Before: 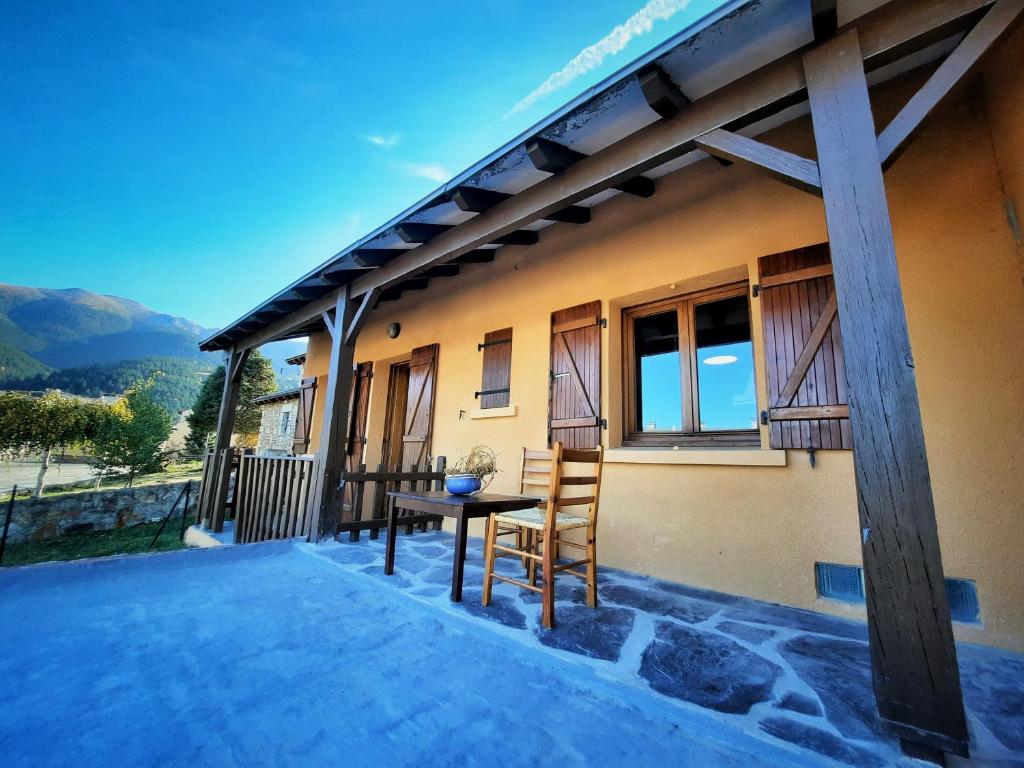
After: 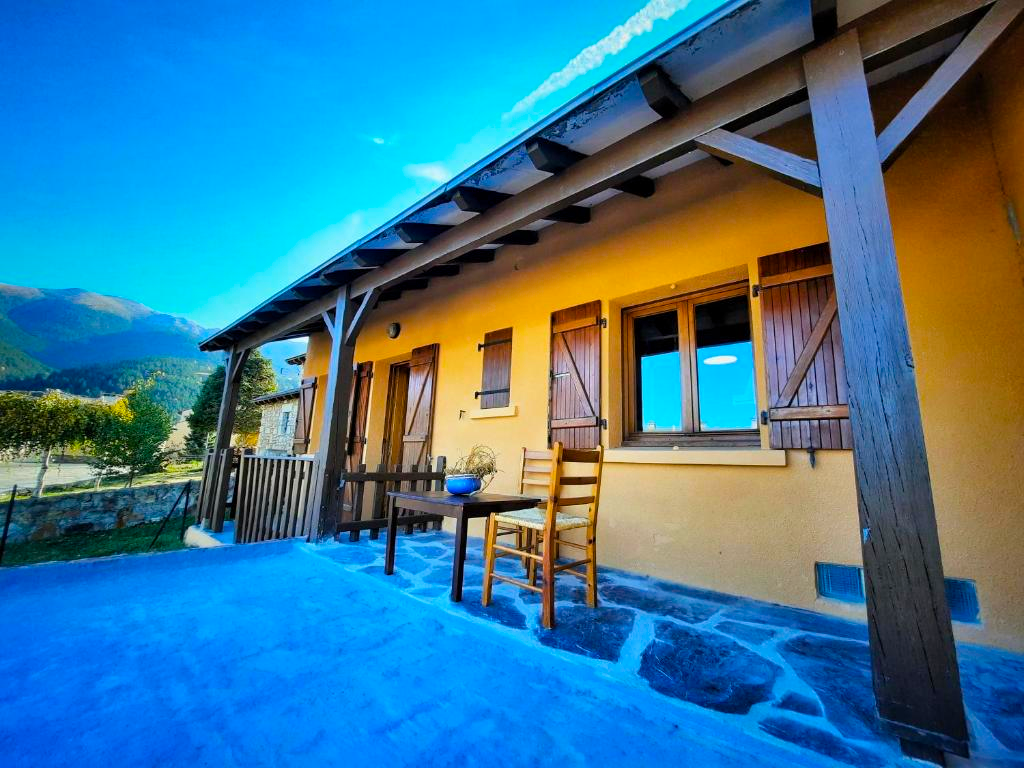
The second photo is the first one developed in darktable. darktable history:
color balance rgb: linear chroma grading › global chroma 15%, perceptual saturation grading › global saturation 30%
shadows and highlights: shadows 32, highlights -32, soften with gaussian
